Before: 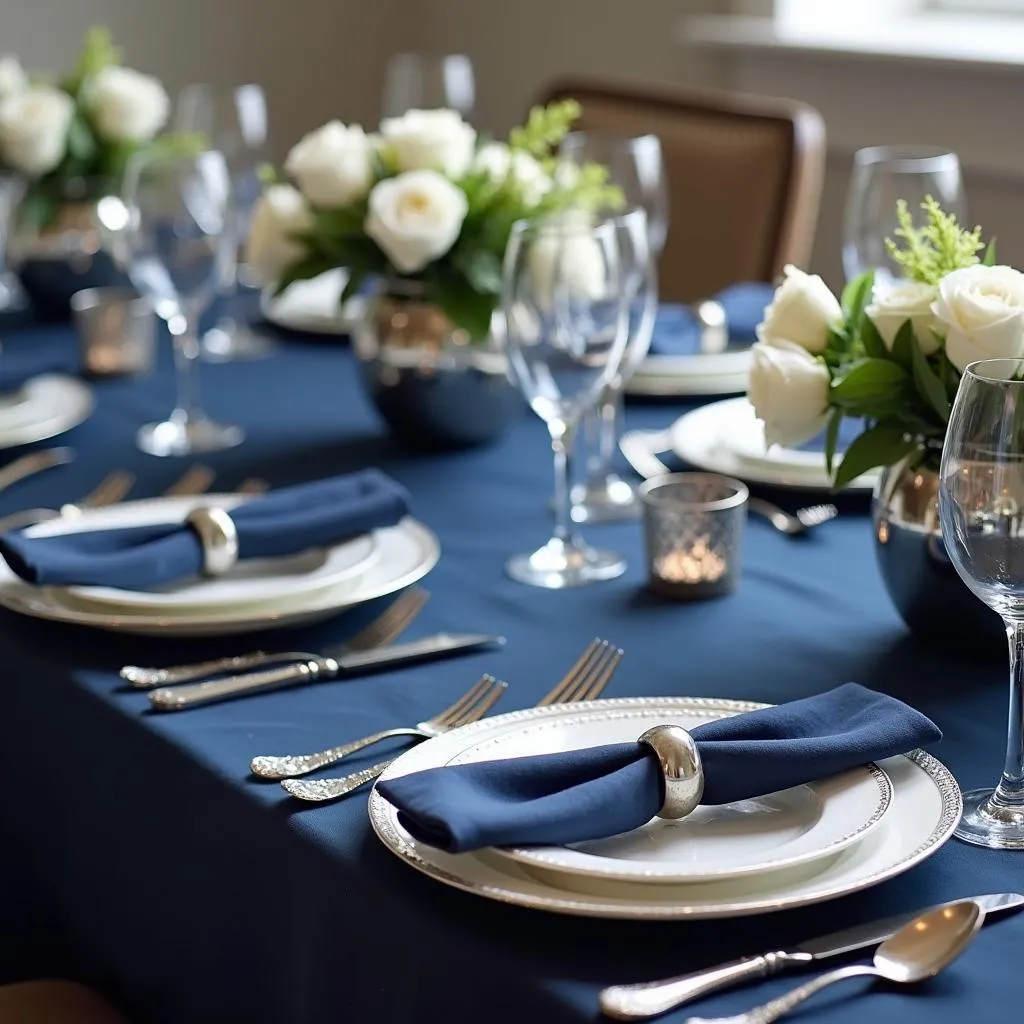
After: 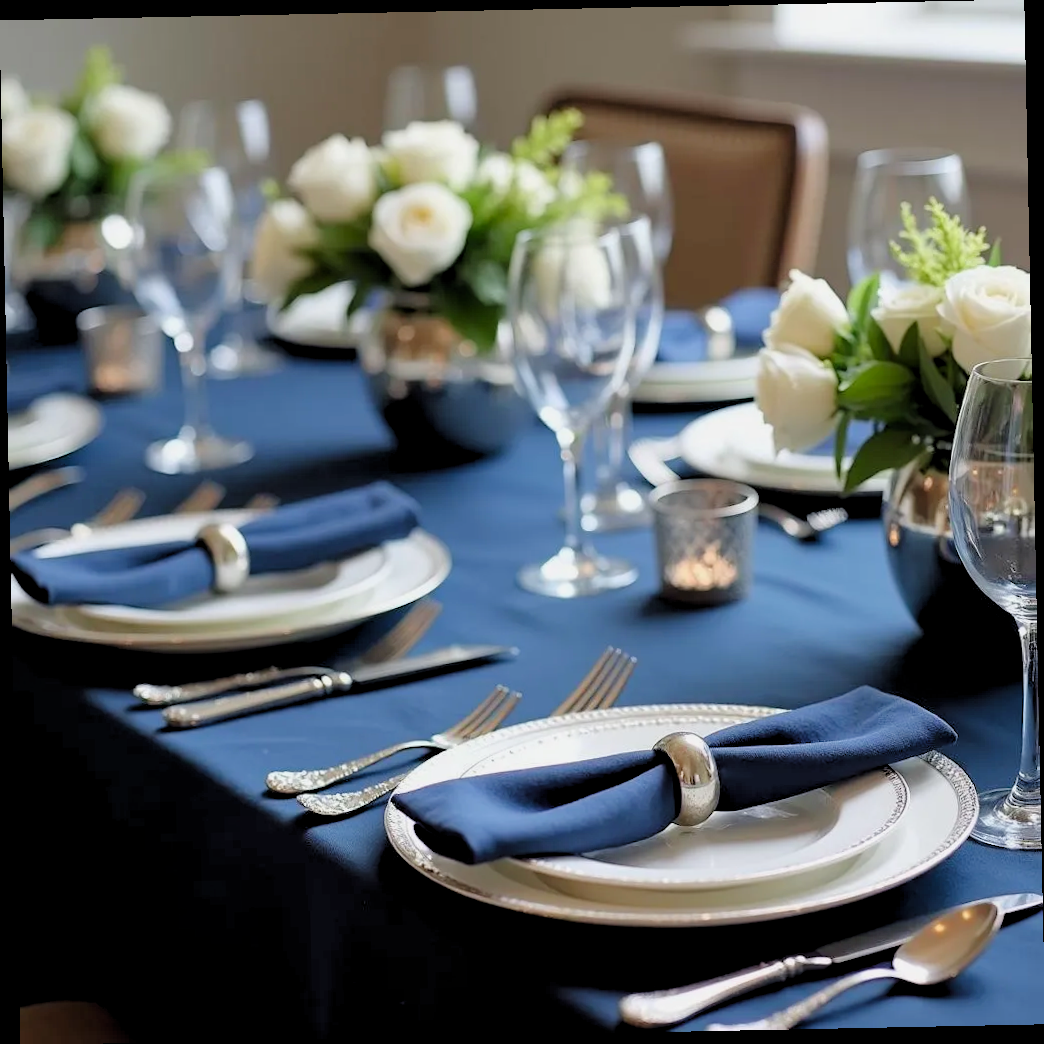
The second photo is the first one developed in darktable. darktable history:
tone curve: curves: ch0 [(0.047, 0) (0.292, 0.352) (0.657, 0.678) (1, 0.958)], color space Lab, linked channels, preserve colors none
rotate and perspective: rotation -1.17°, automatic cropping off
